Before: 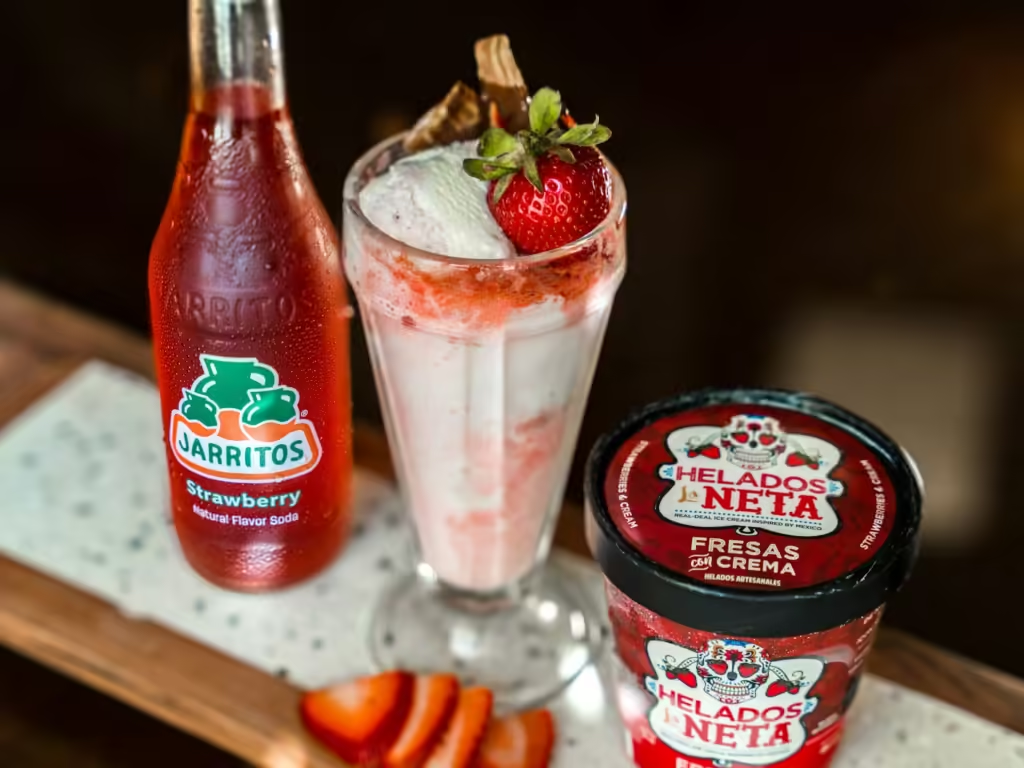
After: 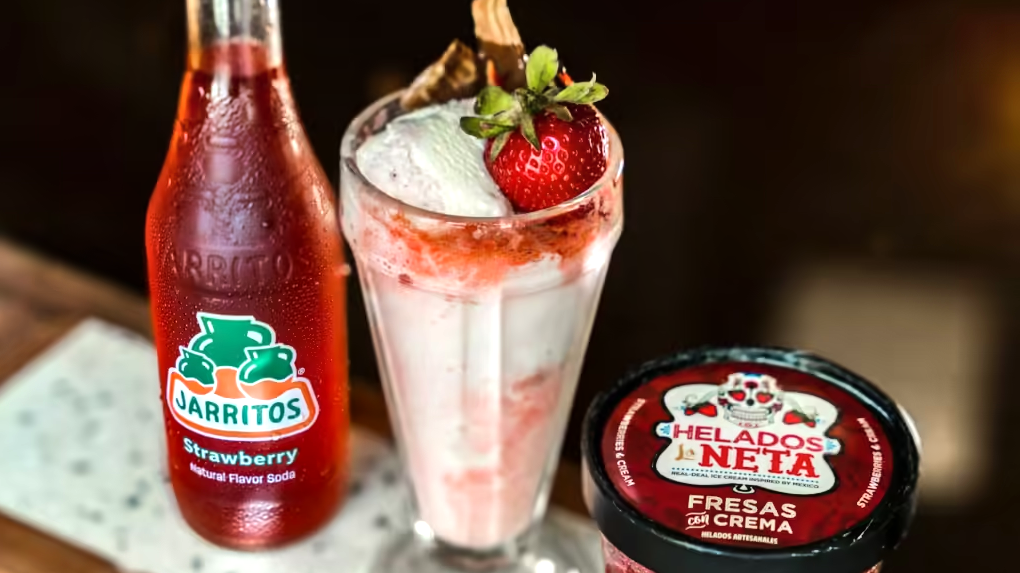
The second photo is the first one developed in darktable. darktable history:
tone equalizer: -8 EV -0.417 EV, -7 EV -0.389 EV, -6 EV -0.333 EV, -5 EV -0.222 EV, -3 EV 0.222 EV, -2 EV 0.333 EV, -1 EV 0.389 EV, +0 EV 0.417 EV, edges refinement/feathering 500, mask exposure compensation -1.57 EV, preserve details no
crop: left 0.387%, top 5.469%, bottom 19.809%
shadows and highlights: soften with gaussian
